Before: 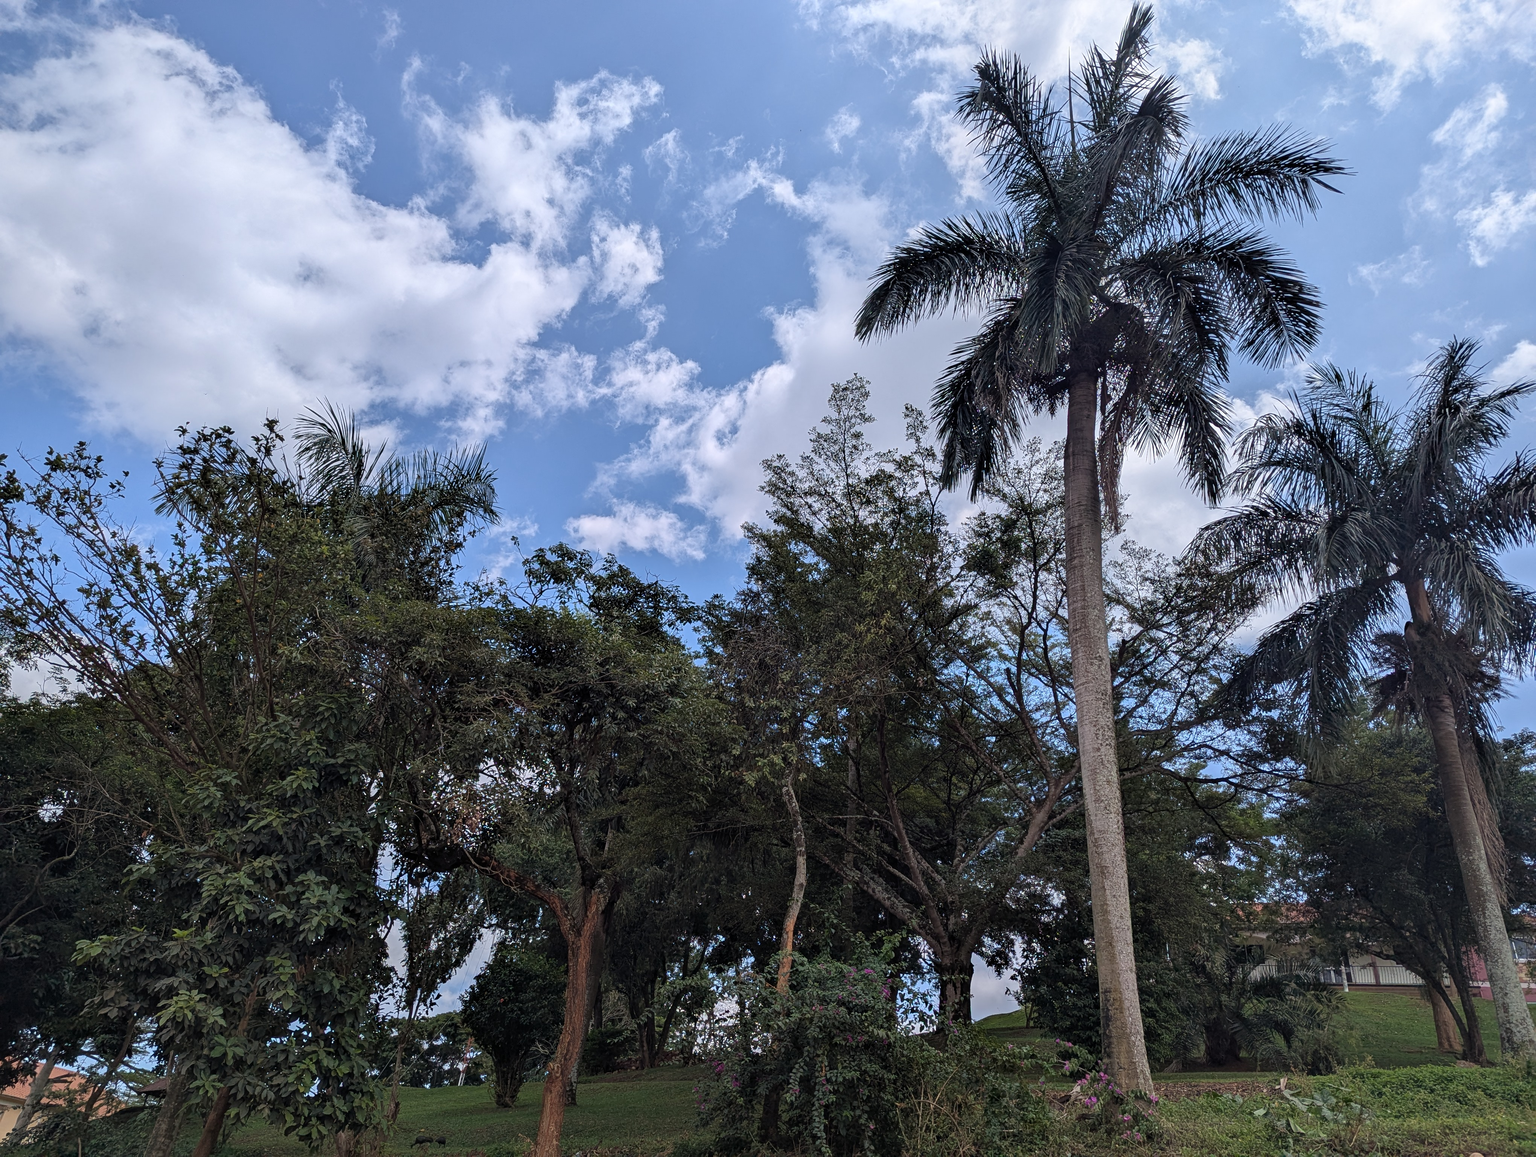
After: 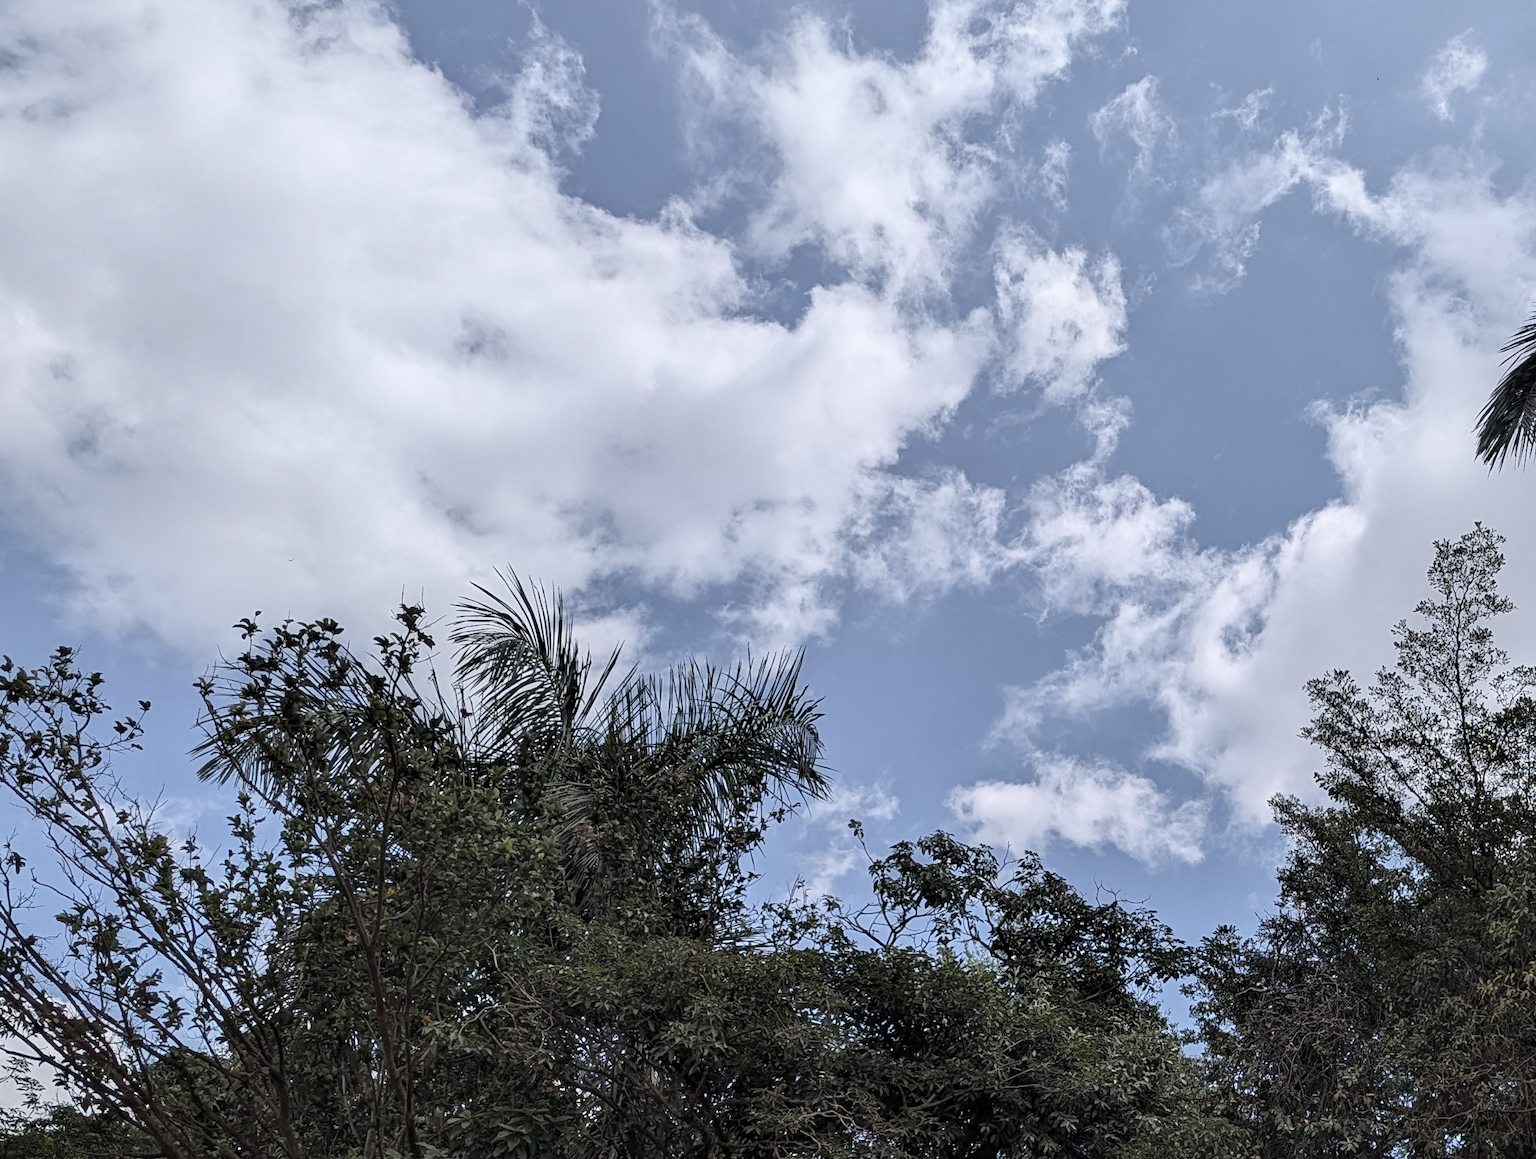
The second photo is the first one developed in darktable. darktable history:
crop and rotate: left 3.043%, top 7.572%, right 42.205%, bottom 37.545%
contrast brightness saturation: contrast 0.095, saturation -0.351
